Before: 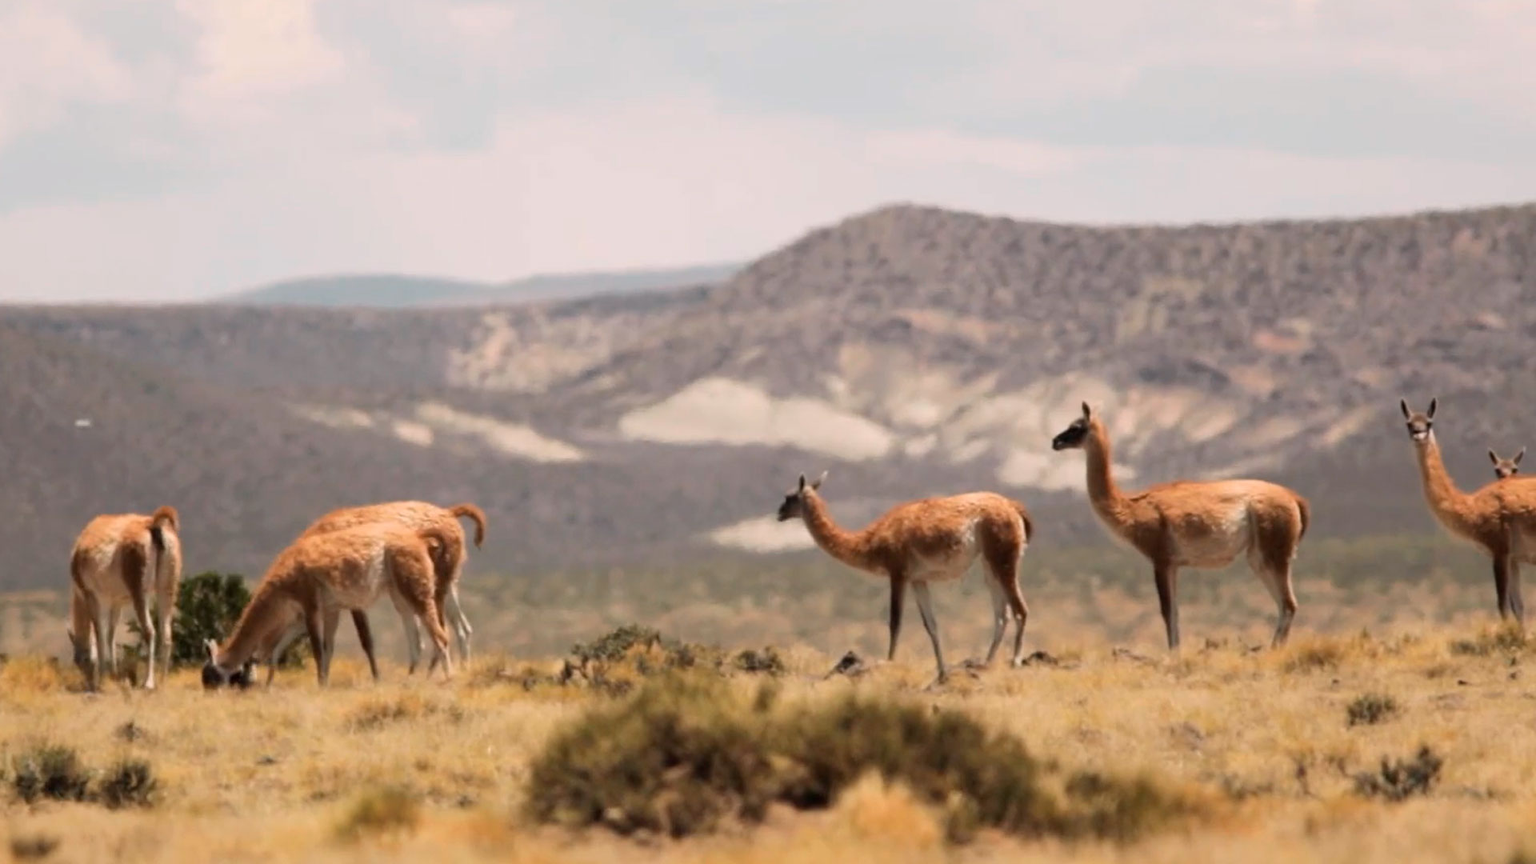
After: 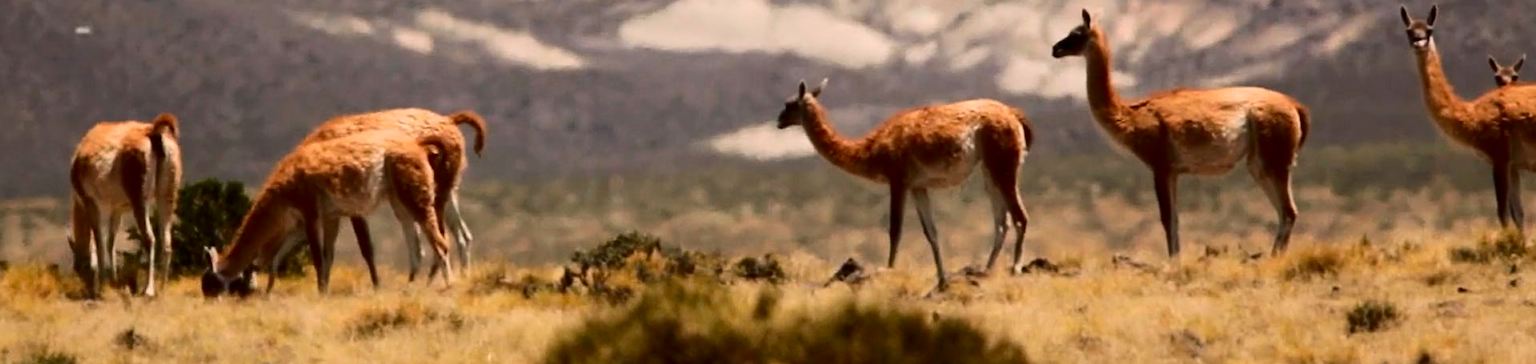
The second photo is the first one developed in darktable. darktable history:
contrast brightness saturation: contrast 0.221, brightness -0.183, saturation 0.234
crop: top 45.534%, bottom 12.207%
sharpen: amount 0.205
